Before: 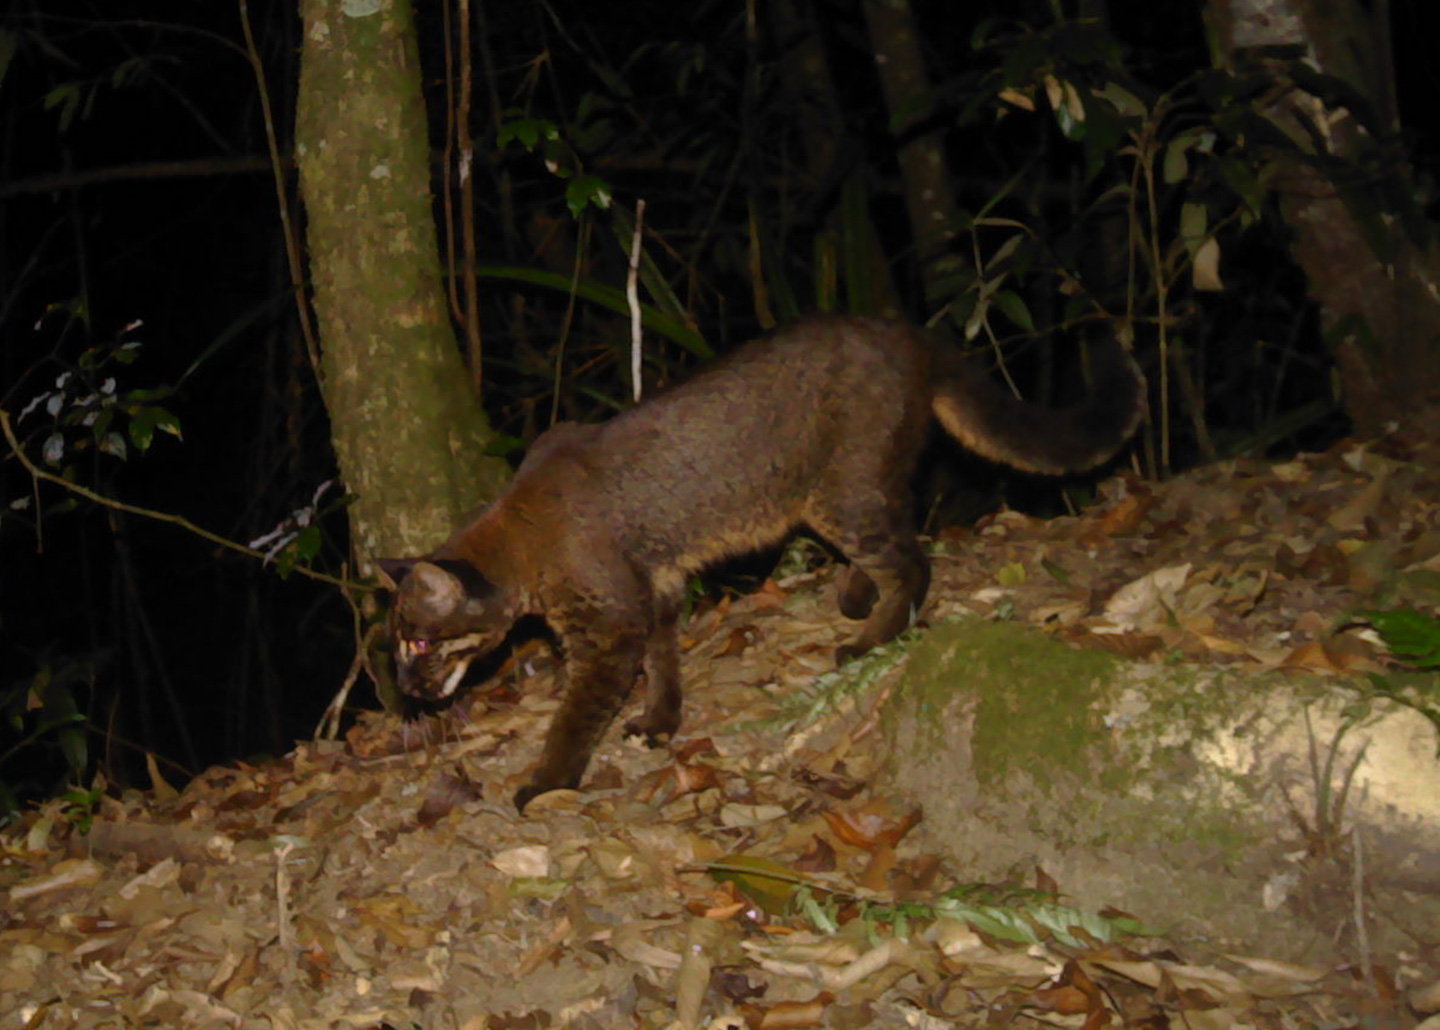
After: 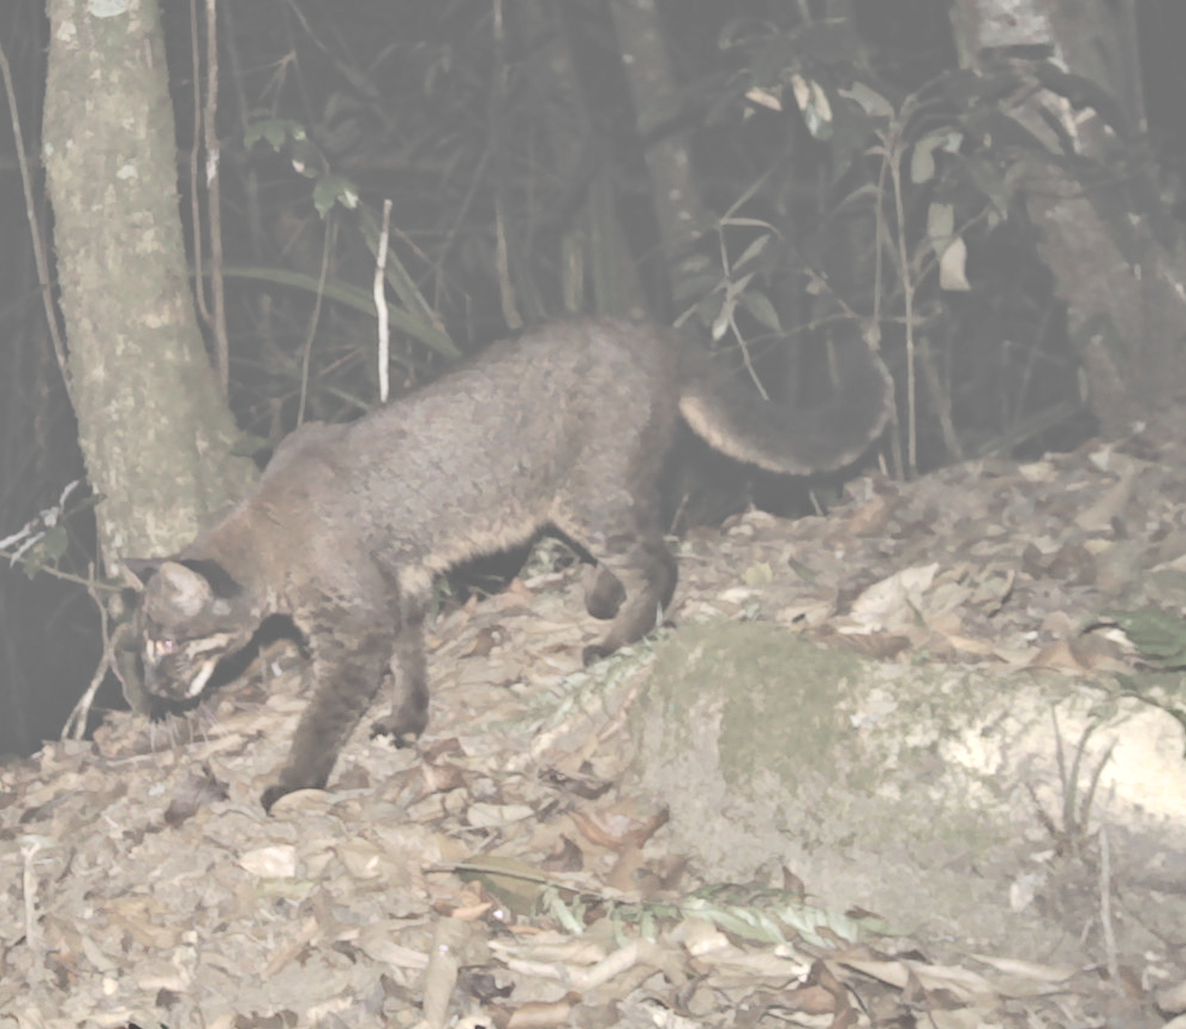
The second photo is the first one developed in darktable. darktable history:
exposure: black level correction 0, exposure 1 EV, compensate exposure bias true, compensate highlight preservation false
crop: left 17.582%, bottom 0.031%
shadows and highlights: shadows 52.42, soften with gaussian
tone equalizer: -8 EV -0.75 EV, -7 EV -0.7 EV, -6 EV -0.6 EV, -5 EV -0.4 EV, -3 EV 0.4 EV, -2 EV 0.6 EV, -1 EV 0.7 EV, +0 EV 0.75 EV, edges refinement/feathering 500, mask exposure compensation -1.57 EV, preserve details no
haze removal: compatibility mode true, adaptive false
contrast brightness saturation: contrast -0.32, brightness 0.75, saturation -0.78
local contrast: mode bilateral grid, contrast 100, coarseness 100, detail 91%, midtone range 0.2
